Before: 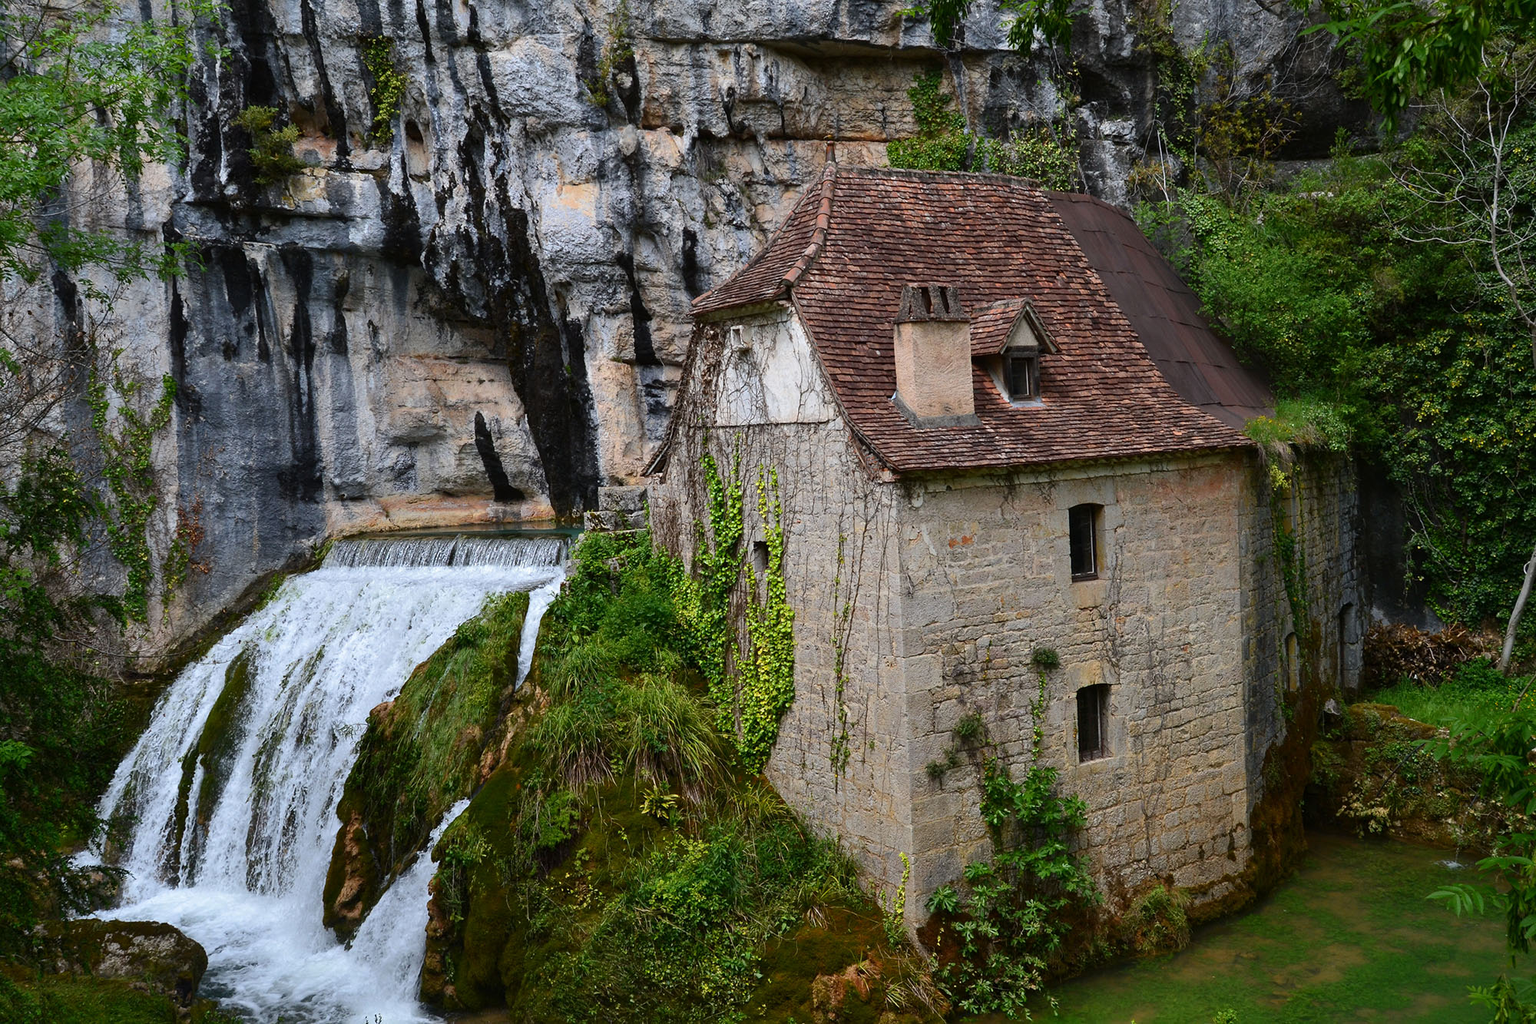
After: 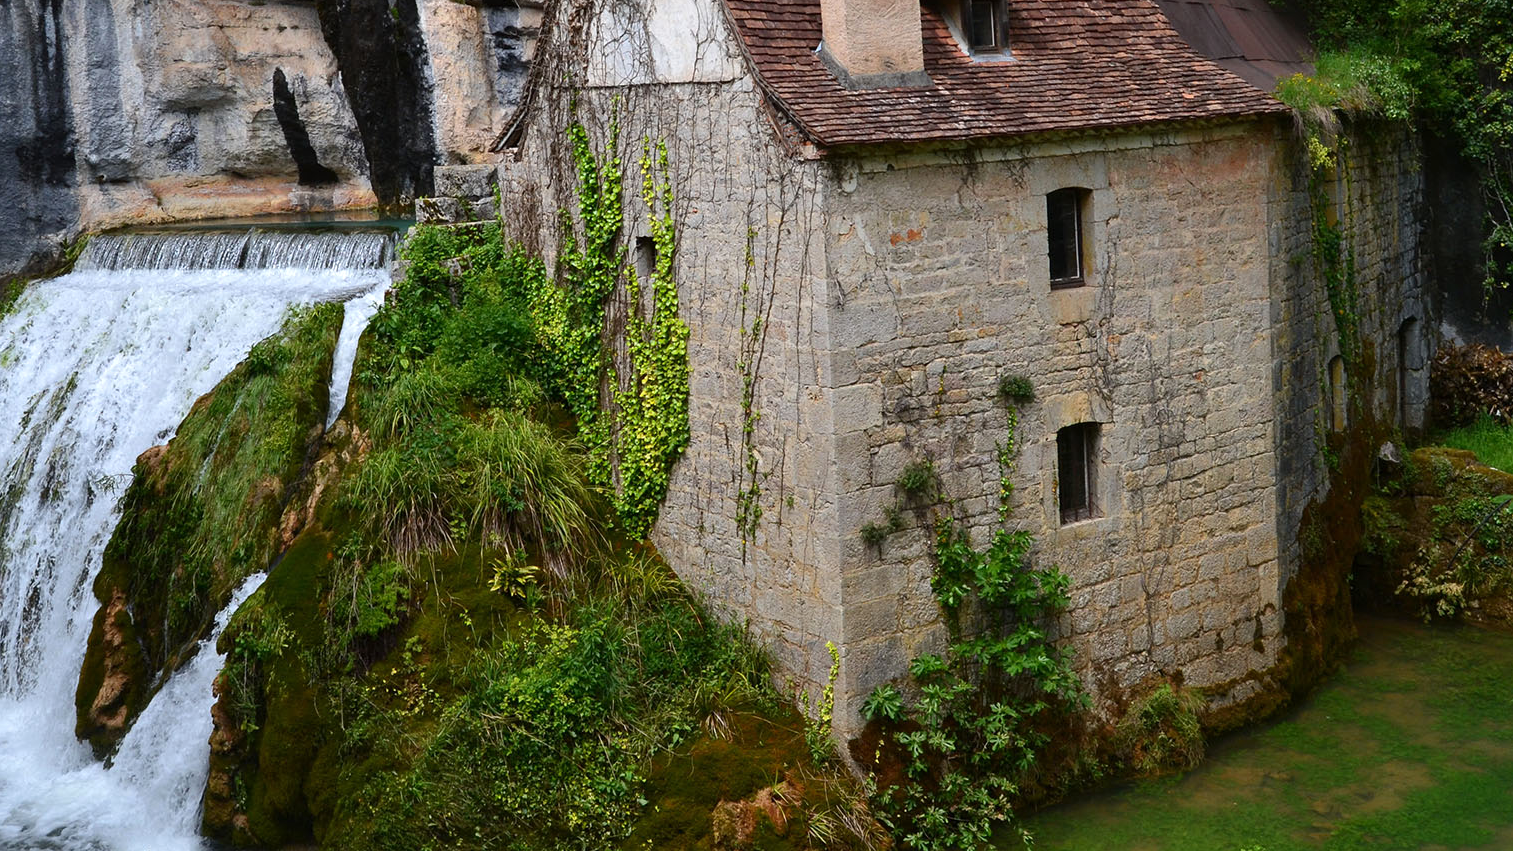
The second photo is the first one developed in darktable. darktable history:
crop and rotate: left 17.299%, top 35.115%, right 7.015%, bottom 1.024%
exposure: exposure 0.127 EV, compensate highlight preservation false
